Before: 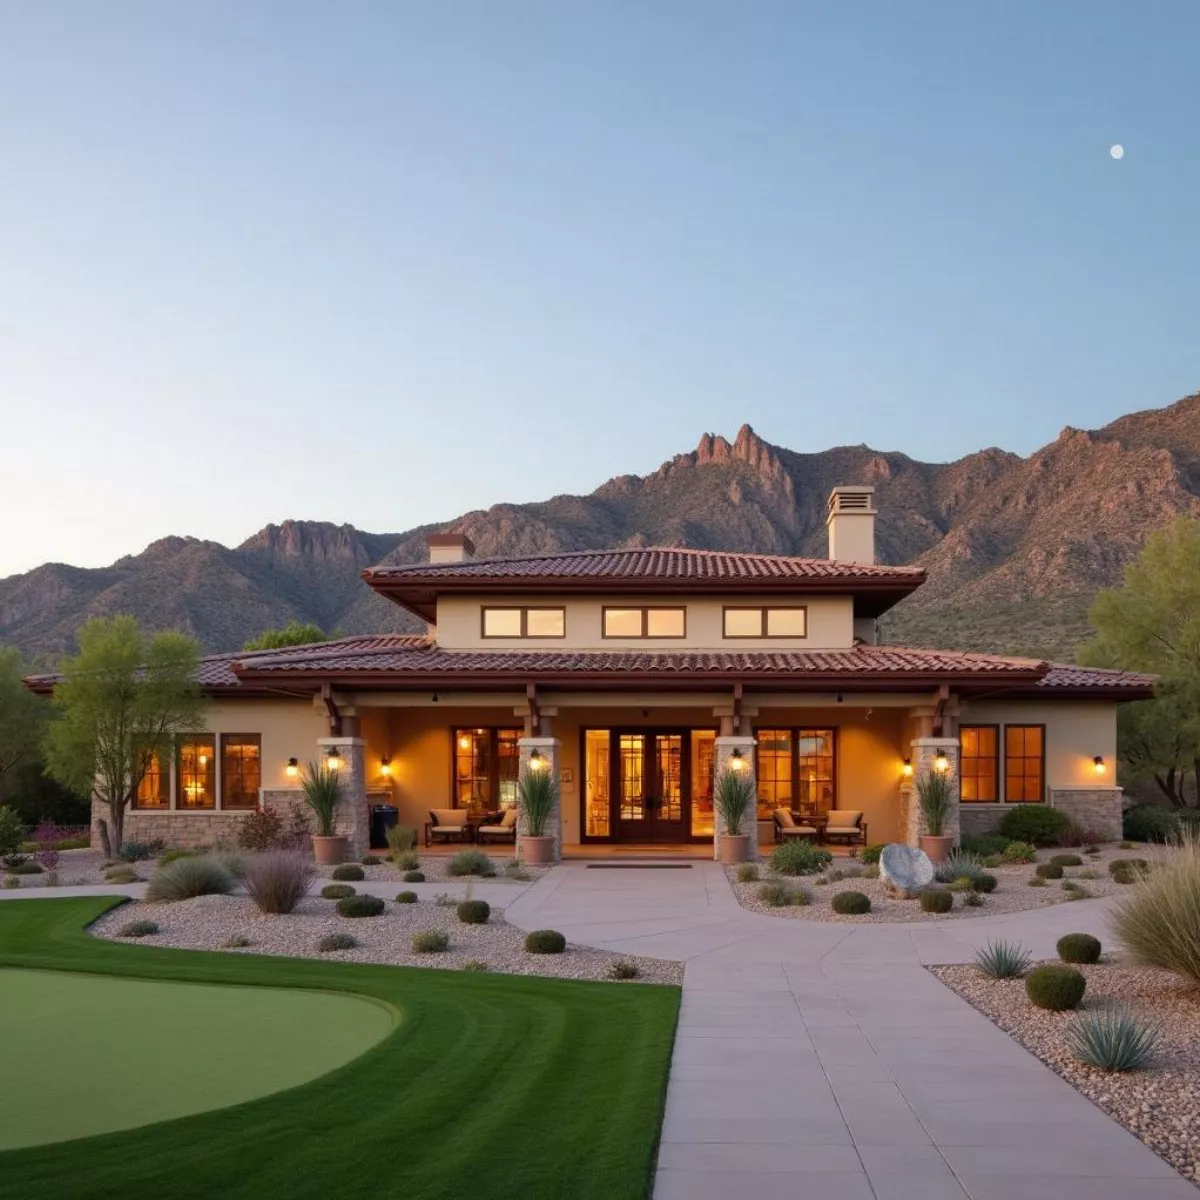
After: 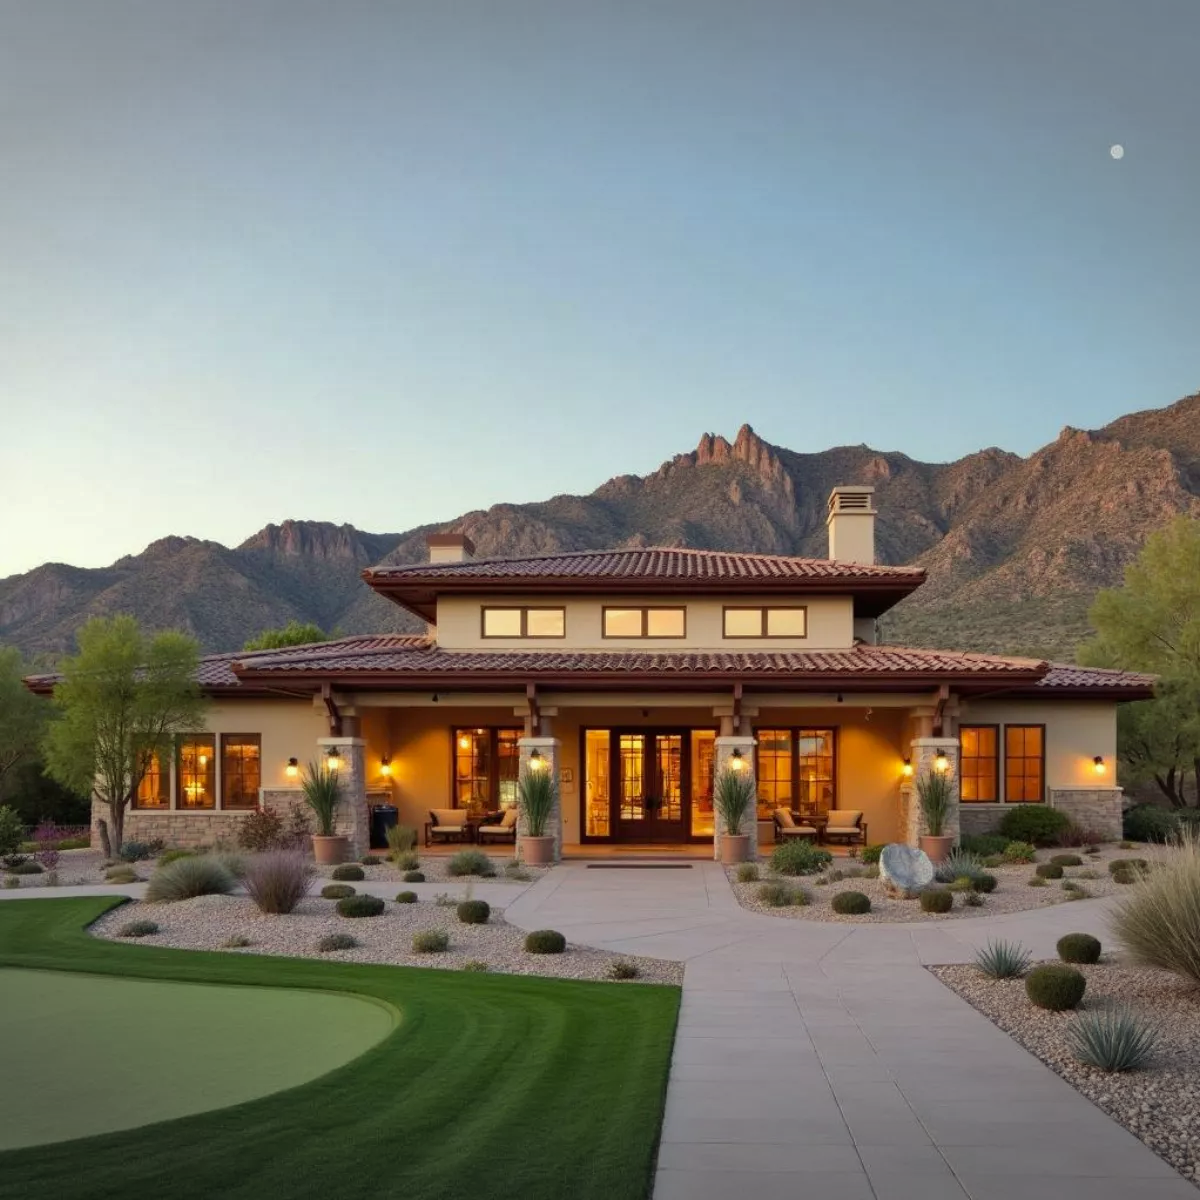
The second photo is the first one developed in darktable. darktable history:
shadows and highlights: soften with gaussian
vignetting: fall-off start 100%, brightness -0.282, width/height ratio 1.31
color correction: highlights a* -4.28, highlights b* 6.53
